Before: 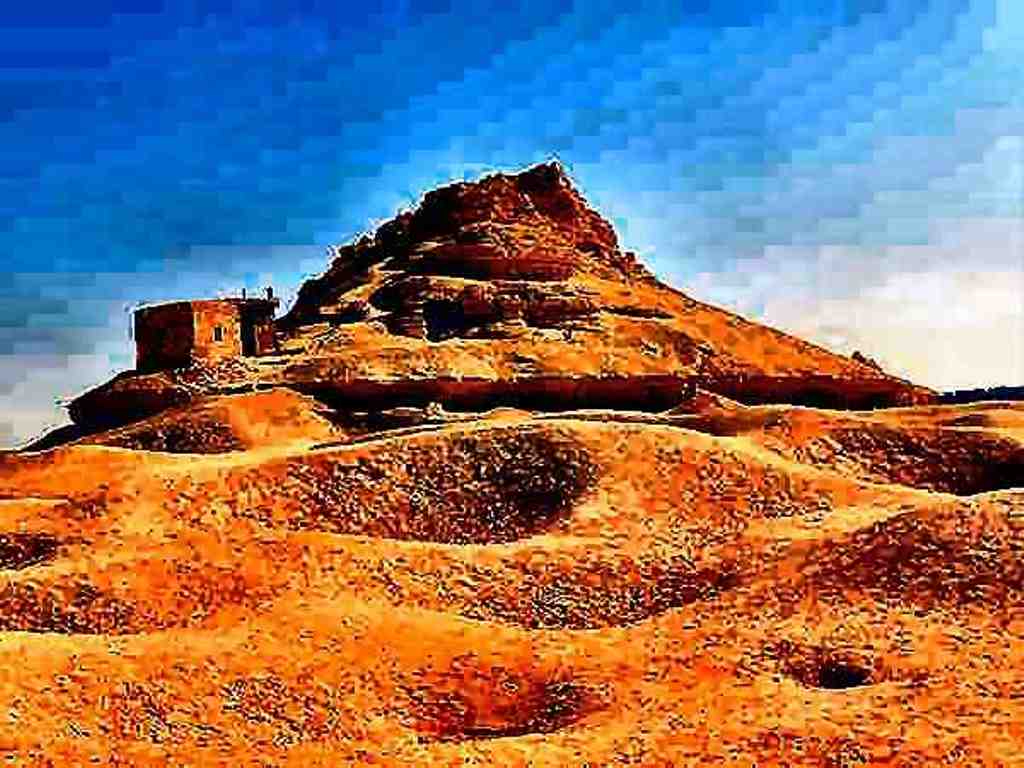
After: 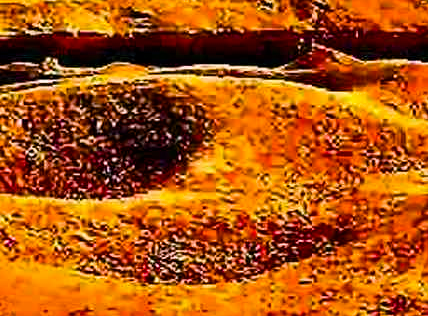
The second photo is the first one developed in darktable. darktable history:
color balance rgb: shadows lift › luminance -19.682%, highlights gain › chroma 1.509%, highlights gain › hue 307.42°, perceptual saturation grading › global saturation 36.733%, perceptual saturation grading › shadows 35.182%, global vibrance 9.769%
crop: left 37.51%, top 45.034%, right 20.651%, bottom 13.743%
shadows and highlights: low approximation 0.01, soften with gaussian
